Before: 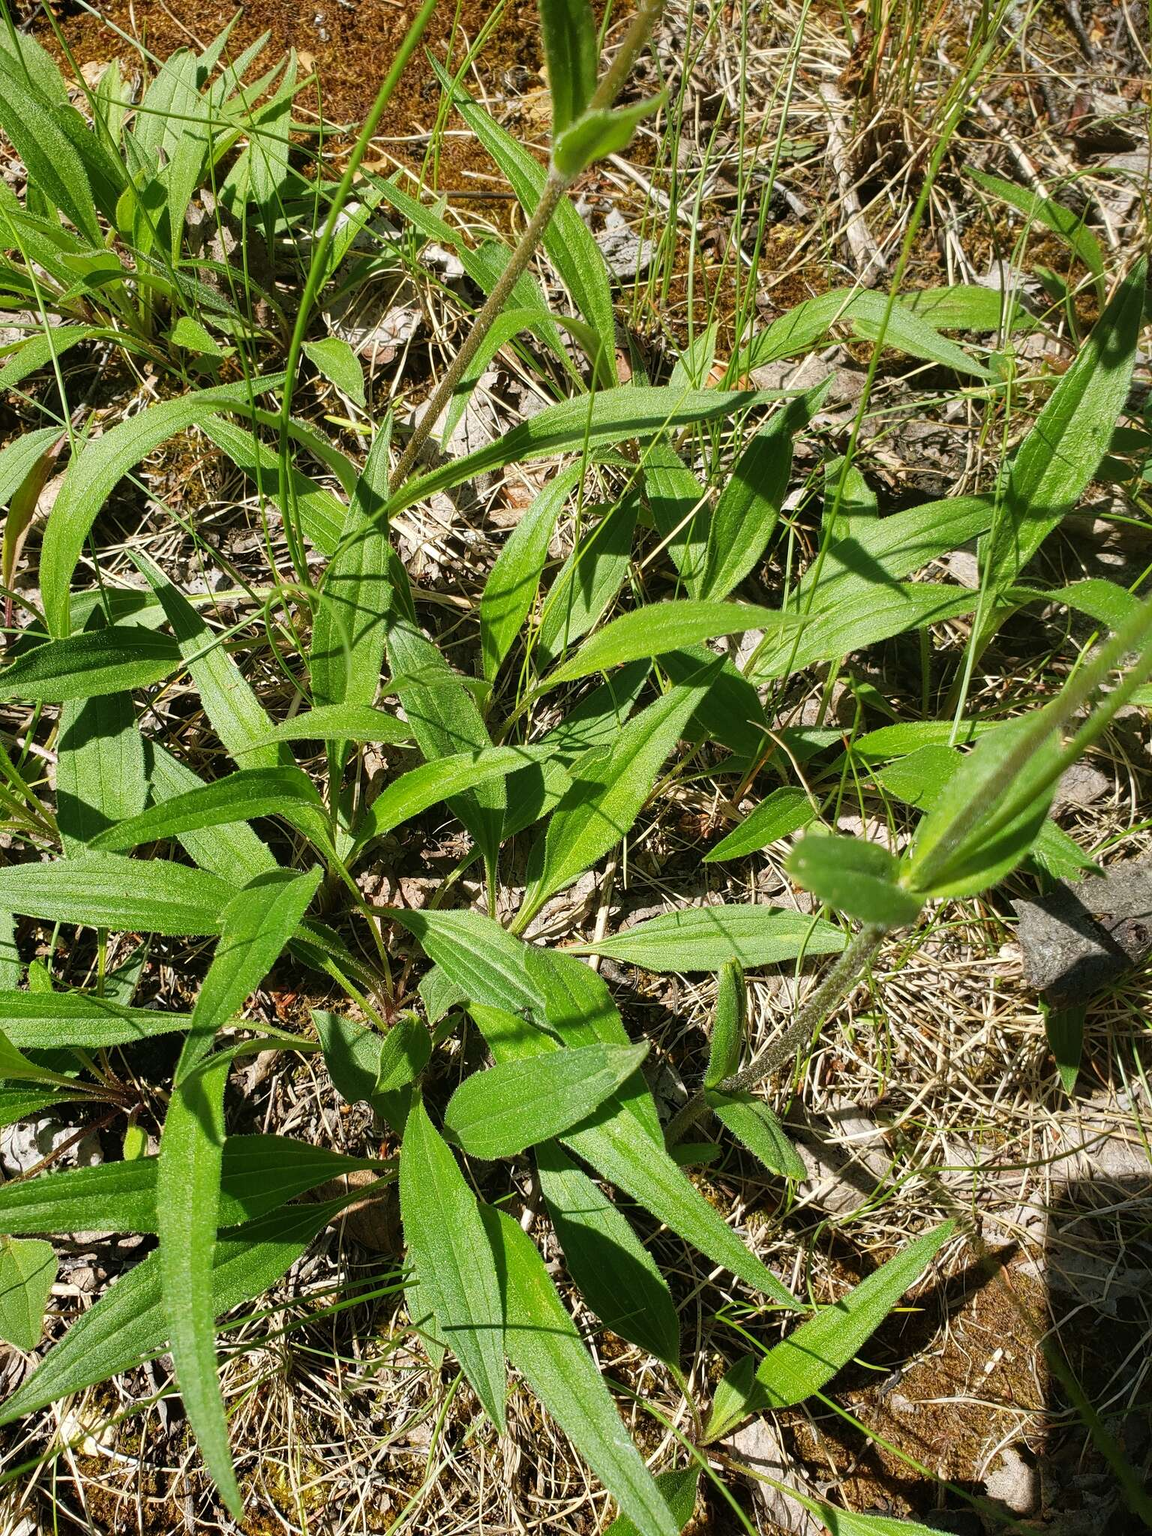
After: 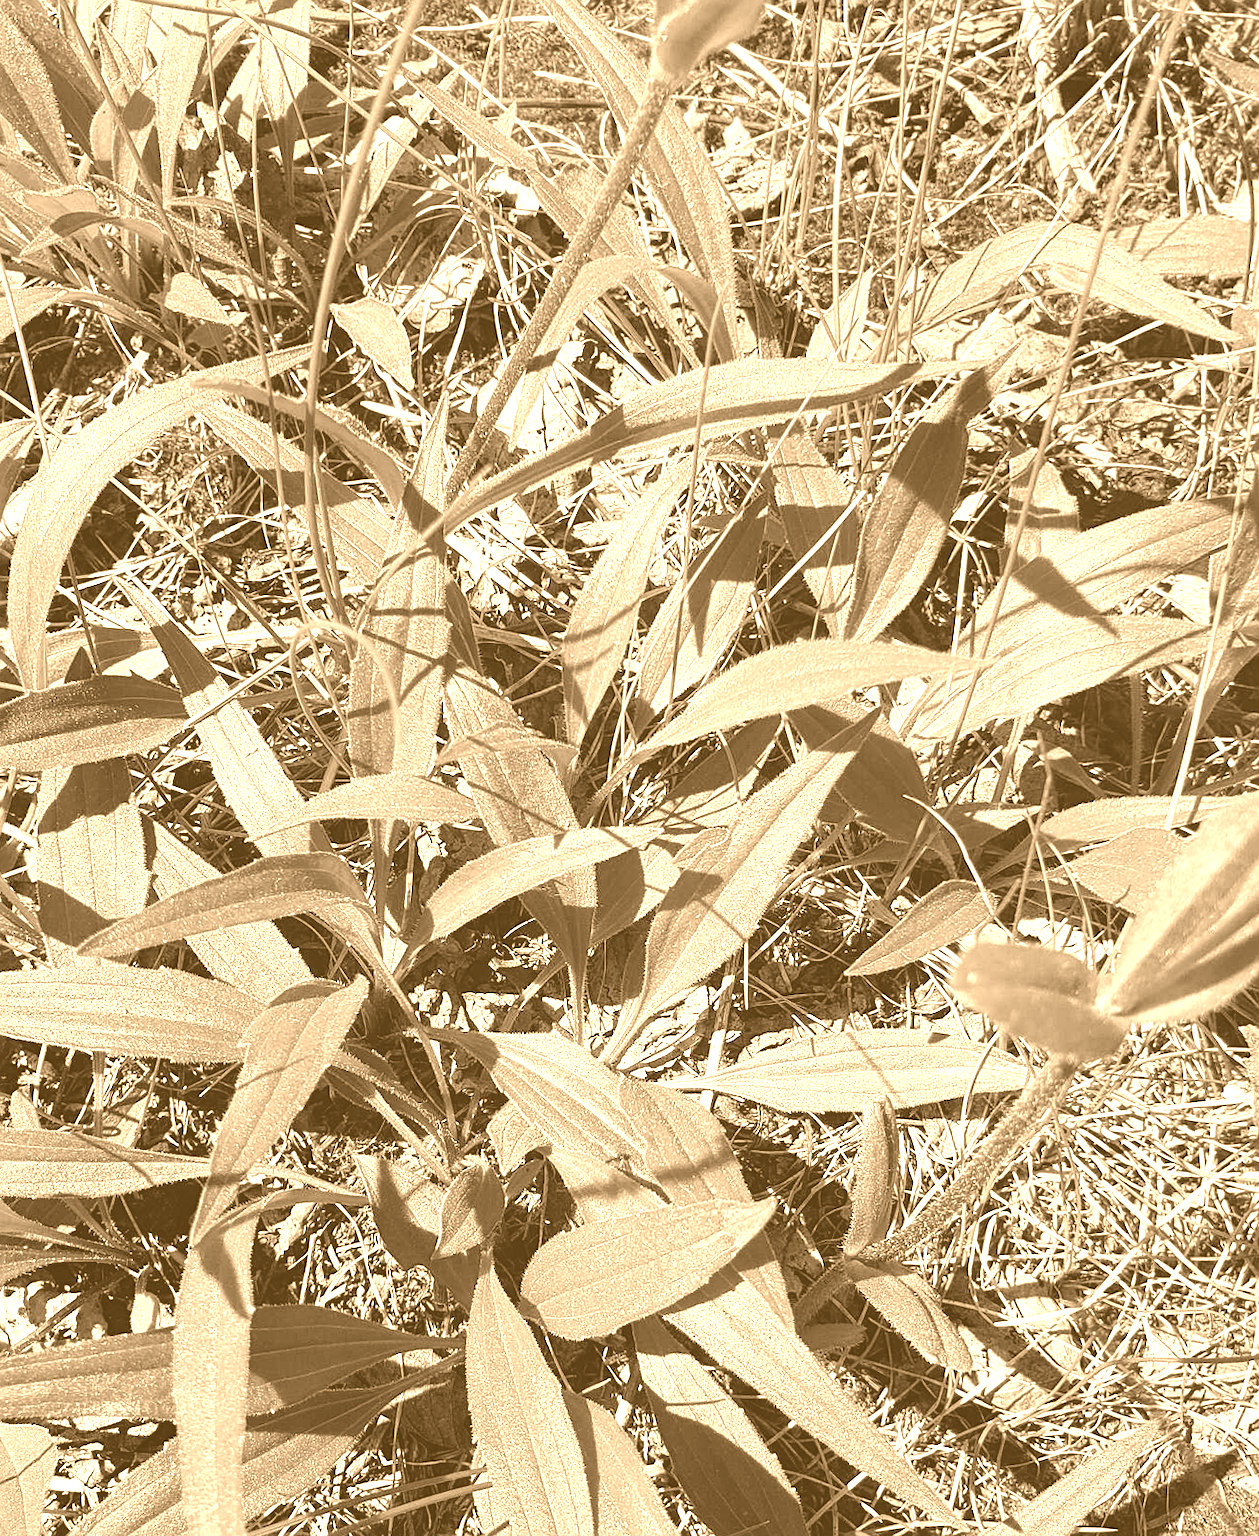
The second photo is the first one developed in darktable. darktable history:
colorize: hue 28.8°, source mix 100%
velvia: on, module defaults
rotate and perspective: rotation 0.074°, lens shift (vertical) 0.096, lens shift (horizontal) -0.041, crop left 0.043, crop right 0.952, crop top 0.024, crop bottom 0.979
crop: top 7.49%, right 9.717%, bottom 11.943%
sharpen: radius 2.167, amount 0.381, threshold 0
